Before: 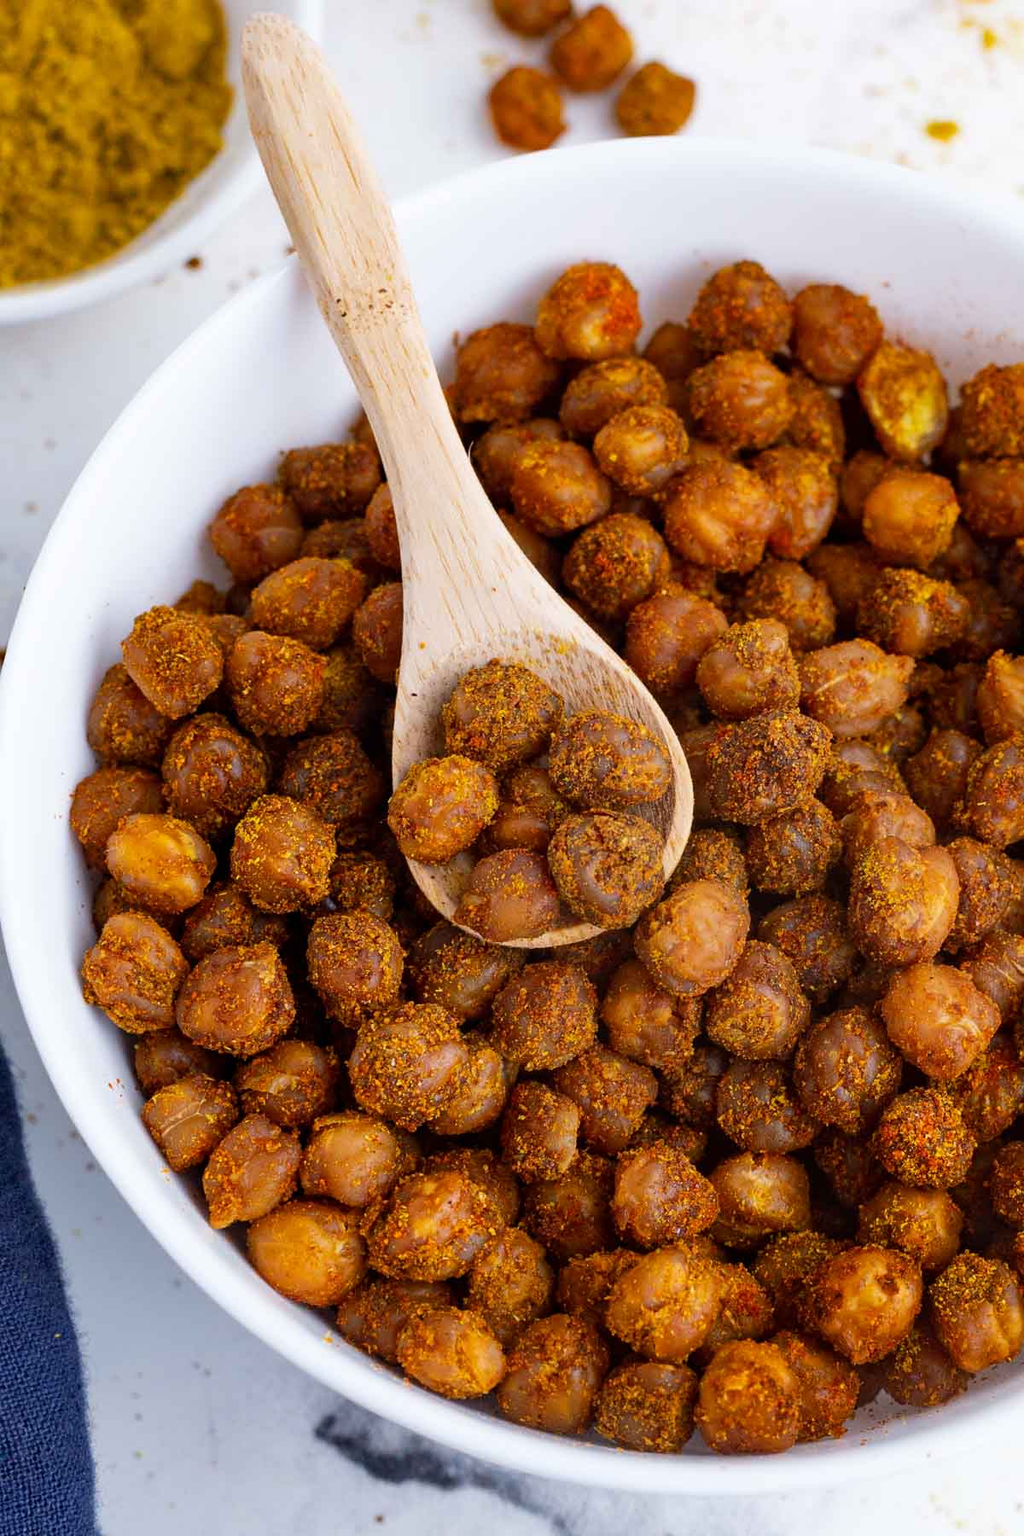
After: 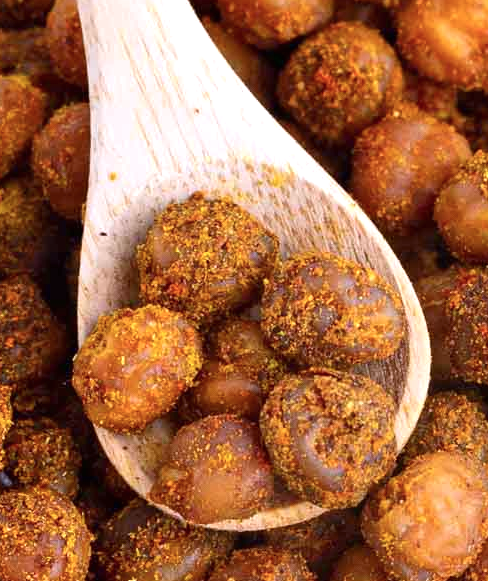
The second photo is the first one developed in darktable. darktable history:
exposure: black level correction 0, exposure 0.498 EV, compensate highlight preservation false
color calibration: illuminant as shot in camera, x 0.358, y 0.373, temperature 4628.91 K, gamut compression 1.65
crop: left 31.834%, top 32.256%, right 27.477%, bottom 35.462%
